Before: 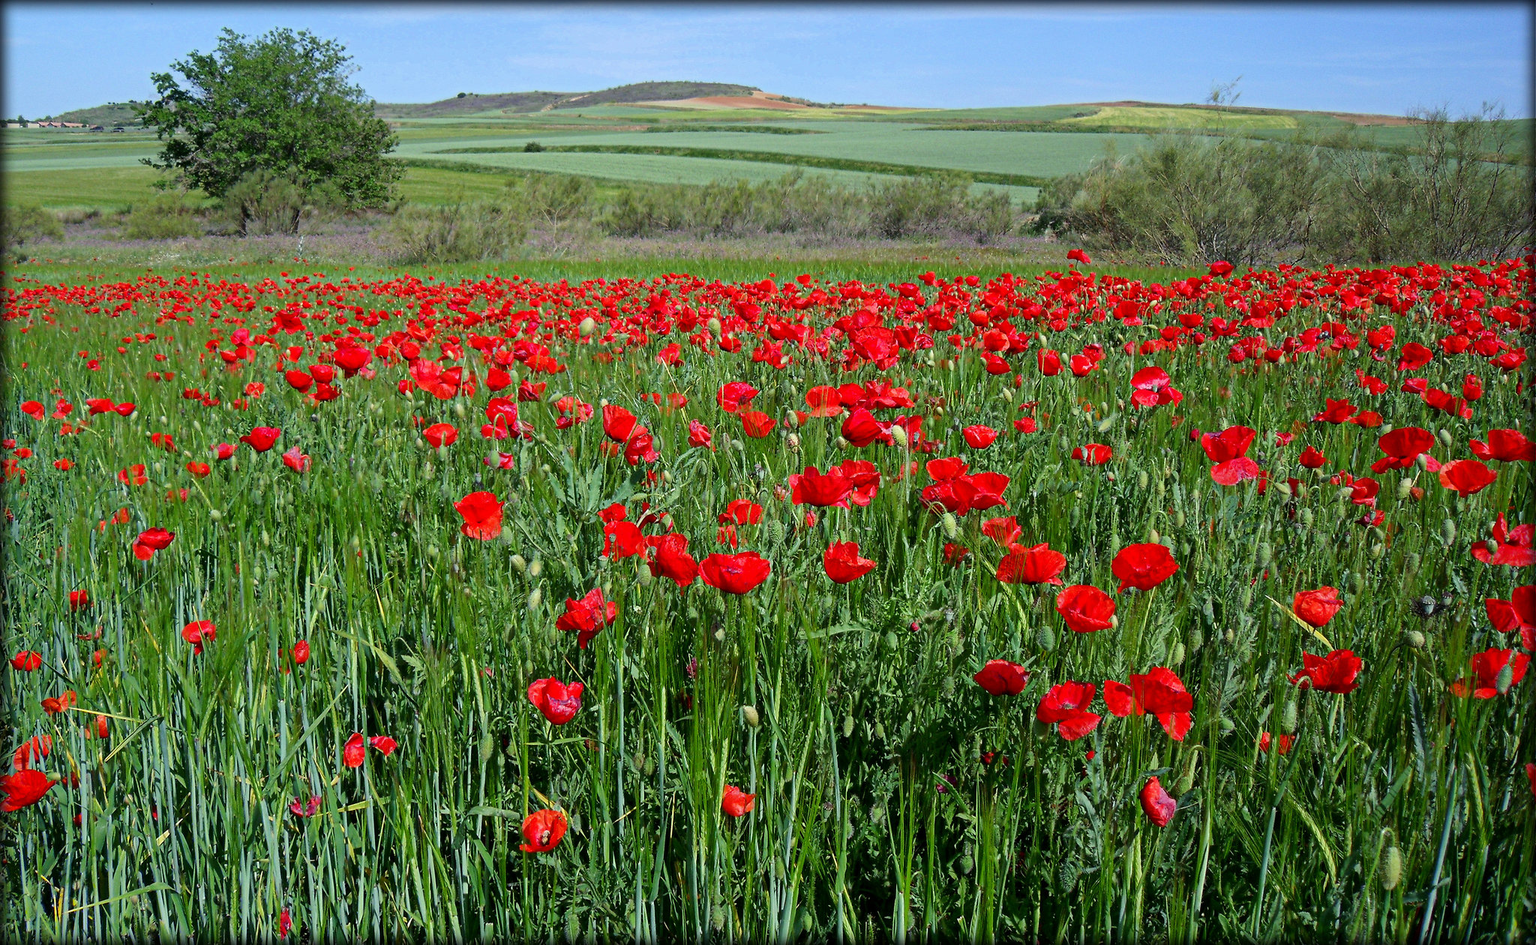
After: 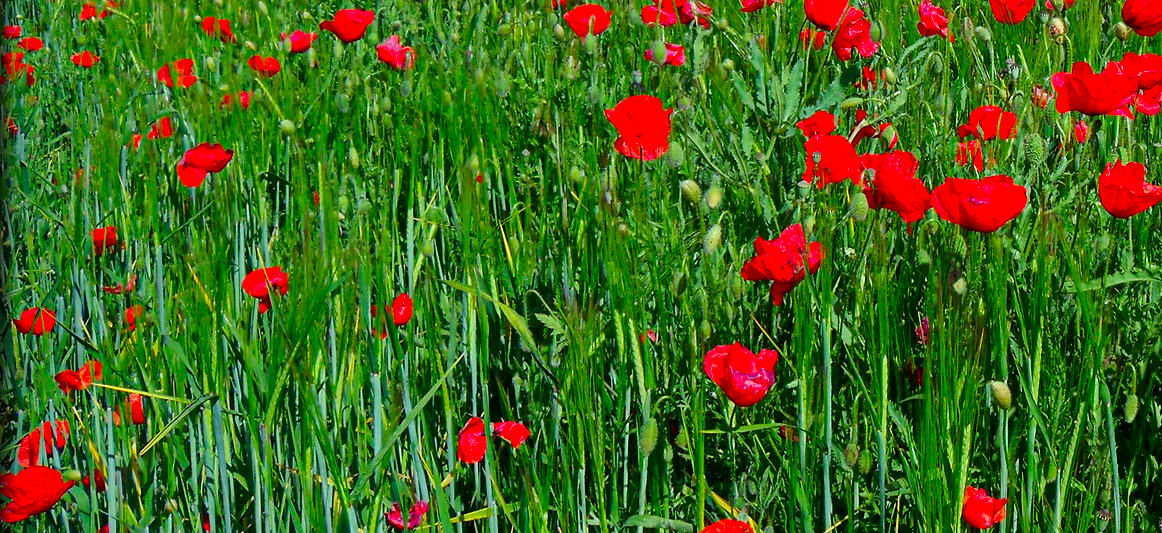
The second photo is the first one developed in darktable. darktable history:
contrast brightness saturation: saturation 0.517
crop: top 44.455%, right 43.251%, bottom 13.209%
